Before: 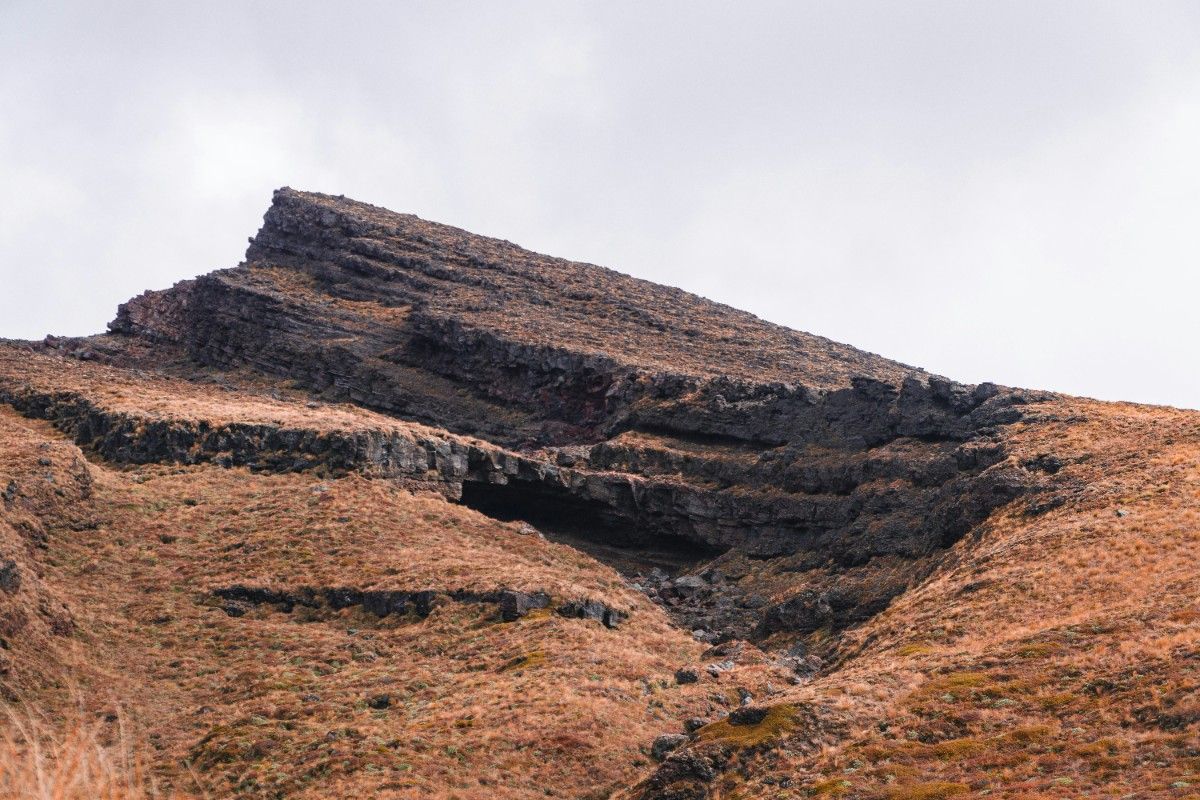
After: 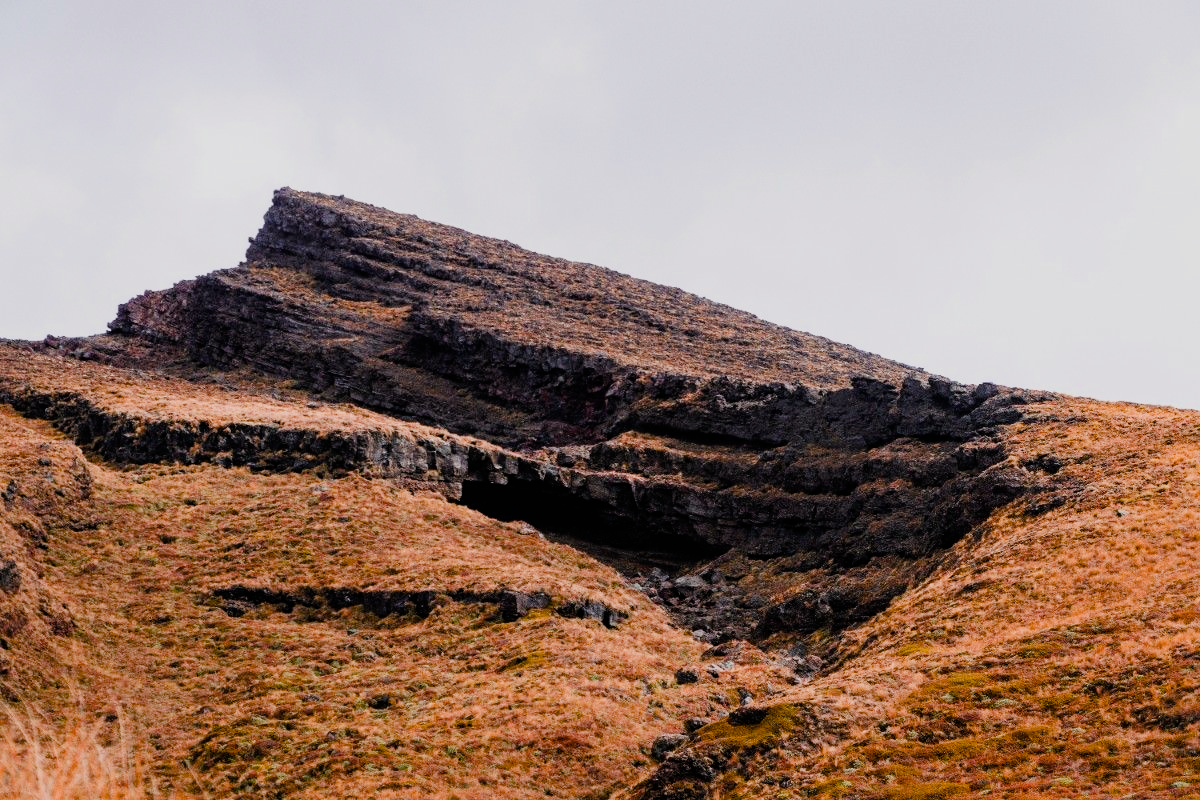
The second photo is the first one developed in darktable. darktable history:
color balance rgb: shadows lift › chroma 2.056%, shadows lift › hue 49.44°, highlights gain › chroma 0.129%, highlights gain › hue 329.79°, linear chroma grading › global chroma 10.643%, perceptual saturation grading › global saturation 20%, perceptual saturation grading › highlights -25.218%, perceptual saturation grading › shadows 50.281%
filmic rgb: black relative exposure -7.5 EV, white relative exposure 5 EV, hardness 3.33, contrast 1.297
